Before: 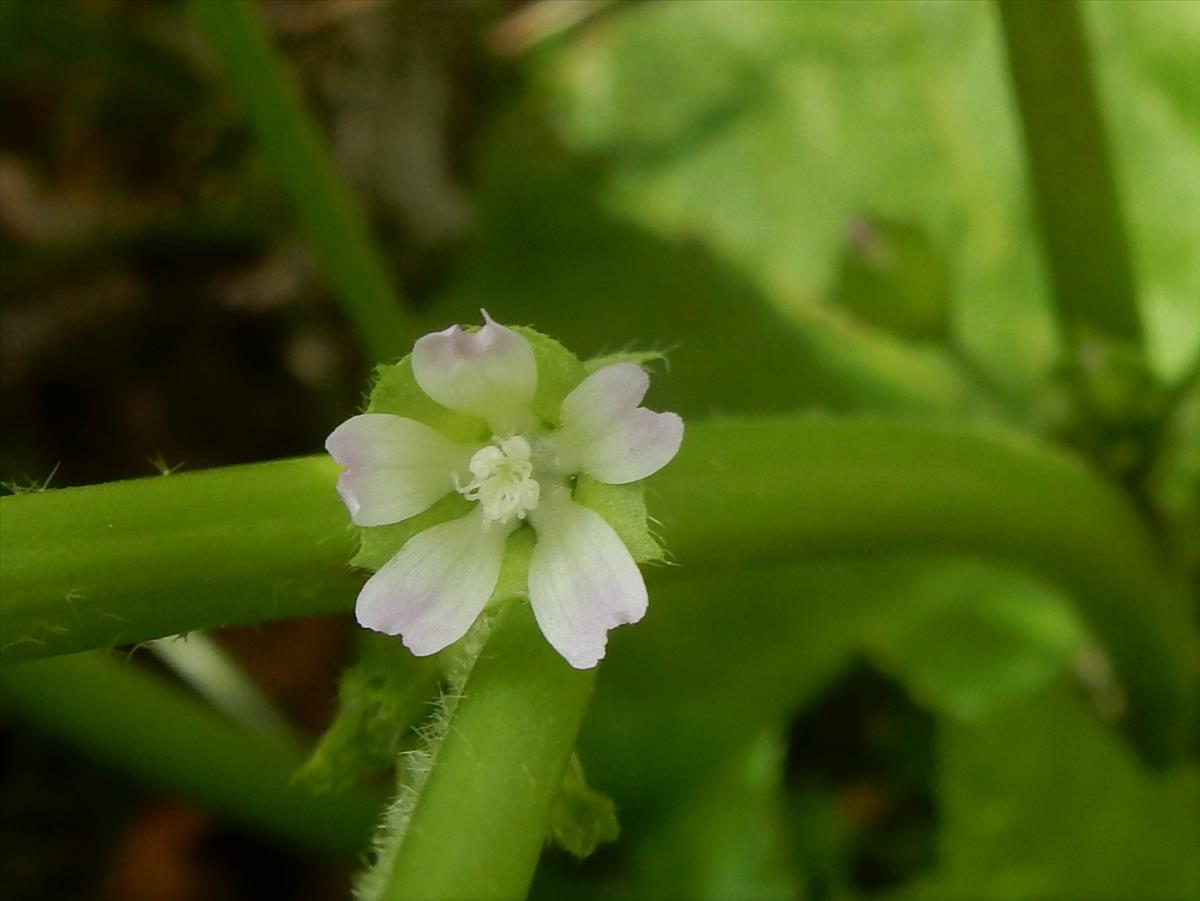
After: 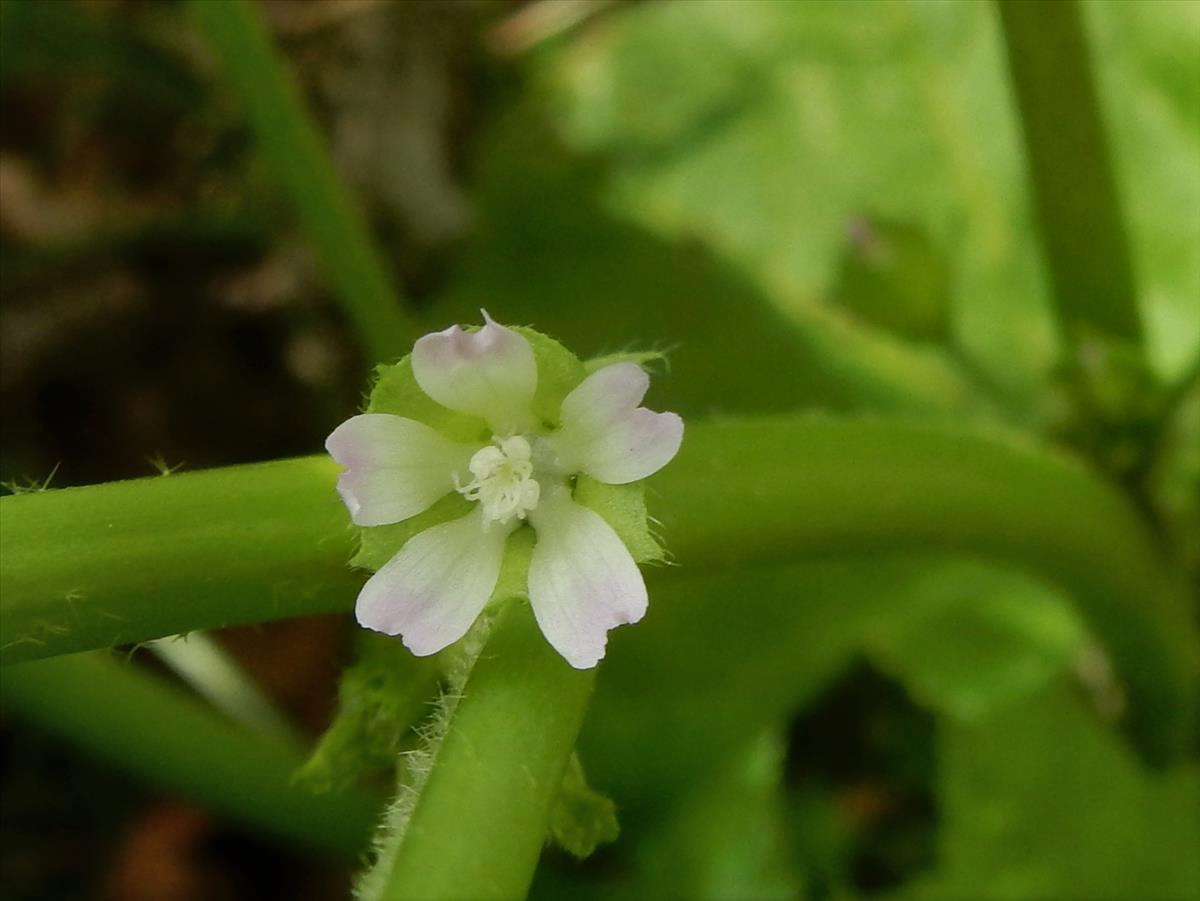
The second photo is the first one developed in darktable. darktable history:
shadows and highlights: radius 126.06, shadows 30.49, highlights -31.23, low approximation 0.01, soften with gaussian
